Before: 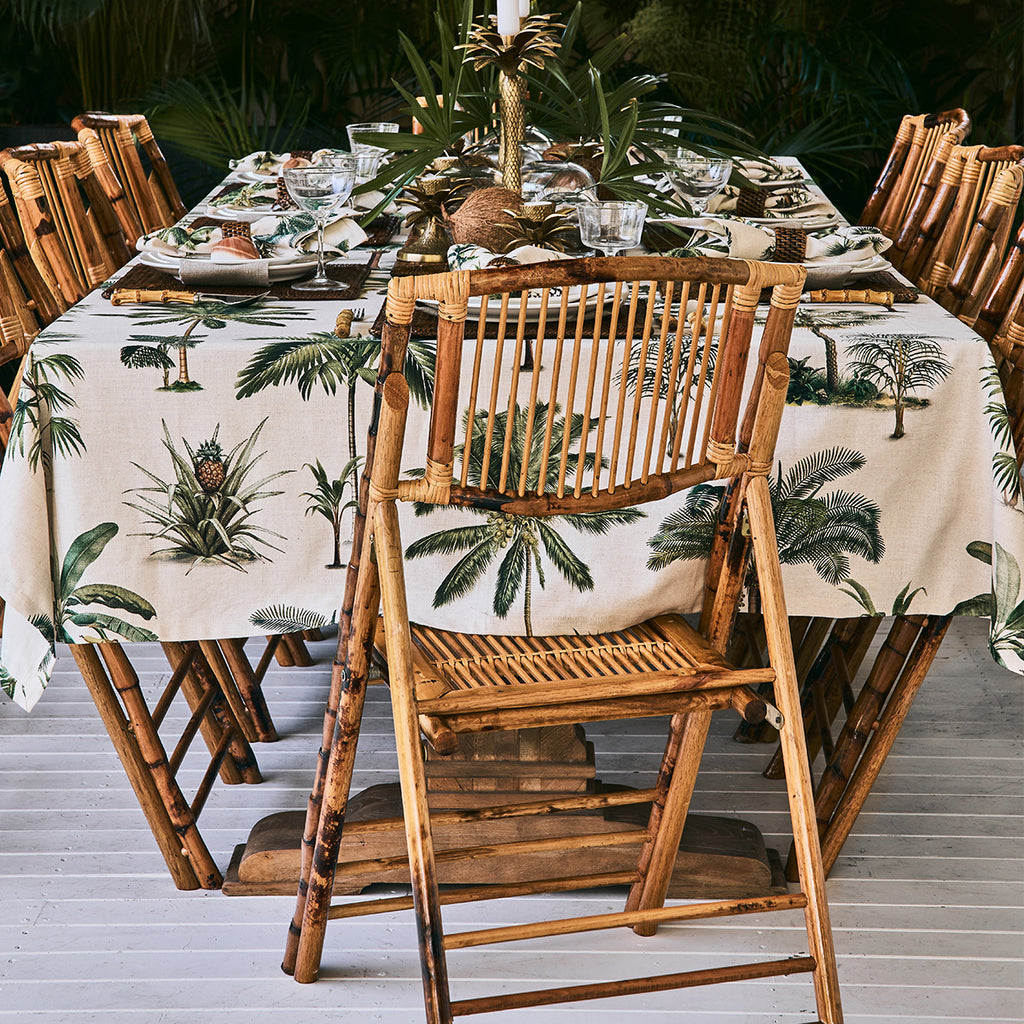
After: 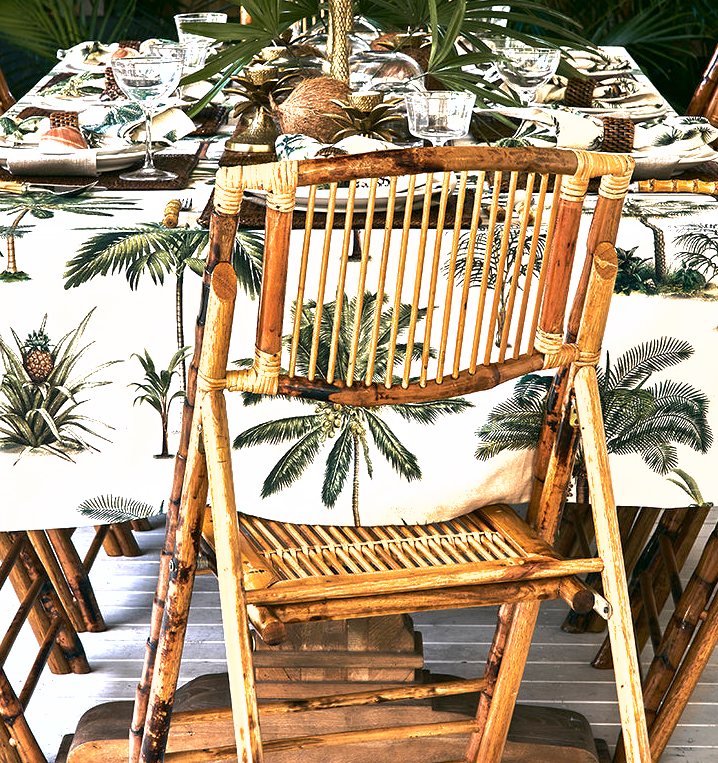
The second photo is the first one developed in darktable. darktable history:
crop and rotate: left 16.869%, top 10.791%, right 12.958%, bottom 14.683%
shadows and highlights: highlights color adjustment 48.99%
color correction: highlights a* 0.018, highlights b* -0.766
color calibration: illuminant same as pipeline (D50), adaptation XYZ, x 0.346, y 0.357, temperature 5014.01 K, gamut compression 0.997
exposure: black level correction 0.001, exposure 0.675 EV, compensate highlight preservation false
tone equalizer: -8 EV -0.711 EV, -7 EV -0.69 EV, -6 EV -0.618 EV, -5 EV -0.421 EV, -3 EV 0.389 EV, -2 EV 0.6 EV, -1 EV 0.675 EV, +0 EV 0.721 EV, smoothing diameter 2.03%, edges refinement/feathering 18.2, mask exposure compensation -1.57 EV, filter diffusion 5
base curve: preserve colors none
